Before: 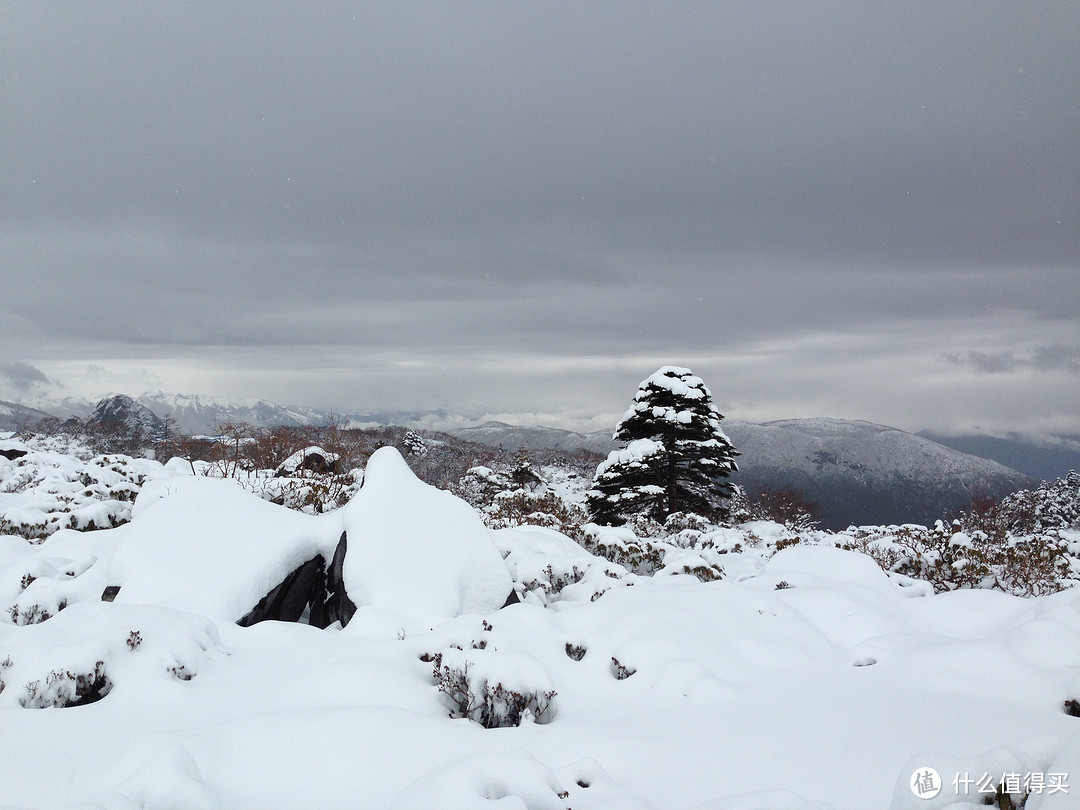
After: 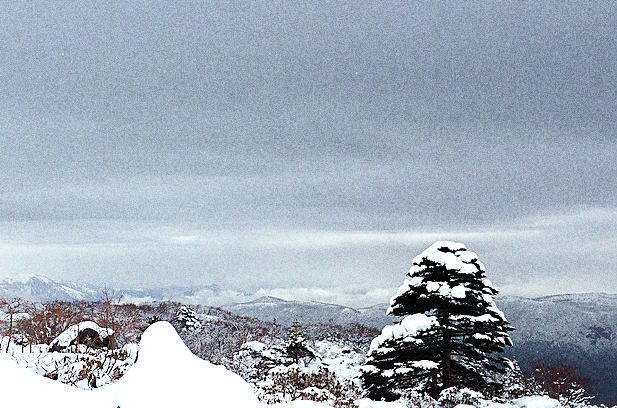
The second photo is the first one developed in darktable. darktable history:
sharpen: on, module defaults
velvia: on, module defaults
shadows and highlights: shadows -40.15, highlights 62.88, soften with gaussian
grain: strength 49.07%
white balance: red 0.986, blue 1.01
local contrast: highlights 100%, shadows 100%, detail 120%, midtone range 0.2
crop: left 20.932%, top 15.471%, right 21.848%, bottom 34.081%
color balance rgb: shadows lift › luminance -20%, power › hue 72.24°, highlights gain › luminance 15%, global offset › hue 171.6°, perceptual saturation grading › highlights -30%, perceptual saturation grading › shadows 20%, global vibrance 30%, contrast 10%
